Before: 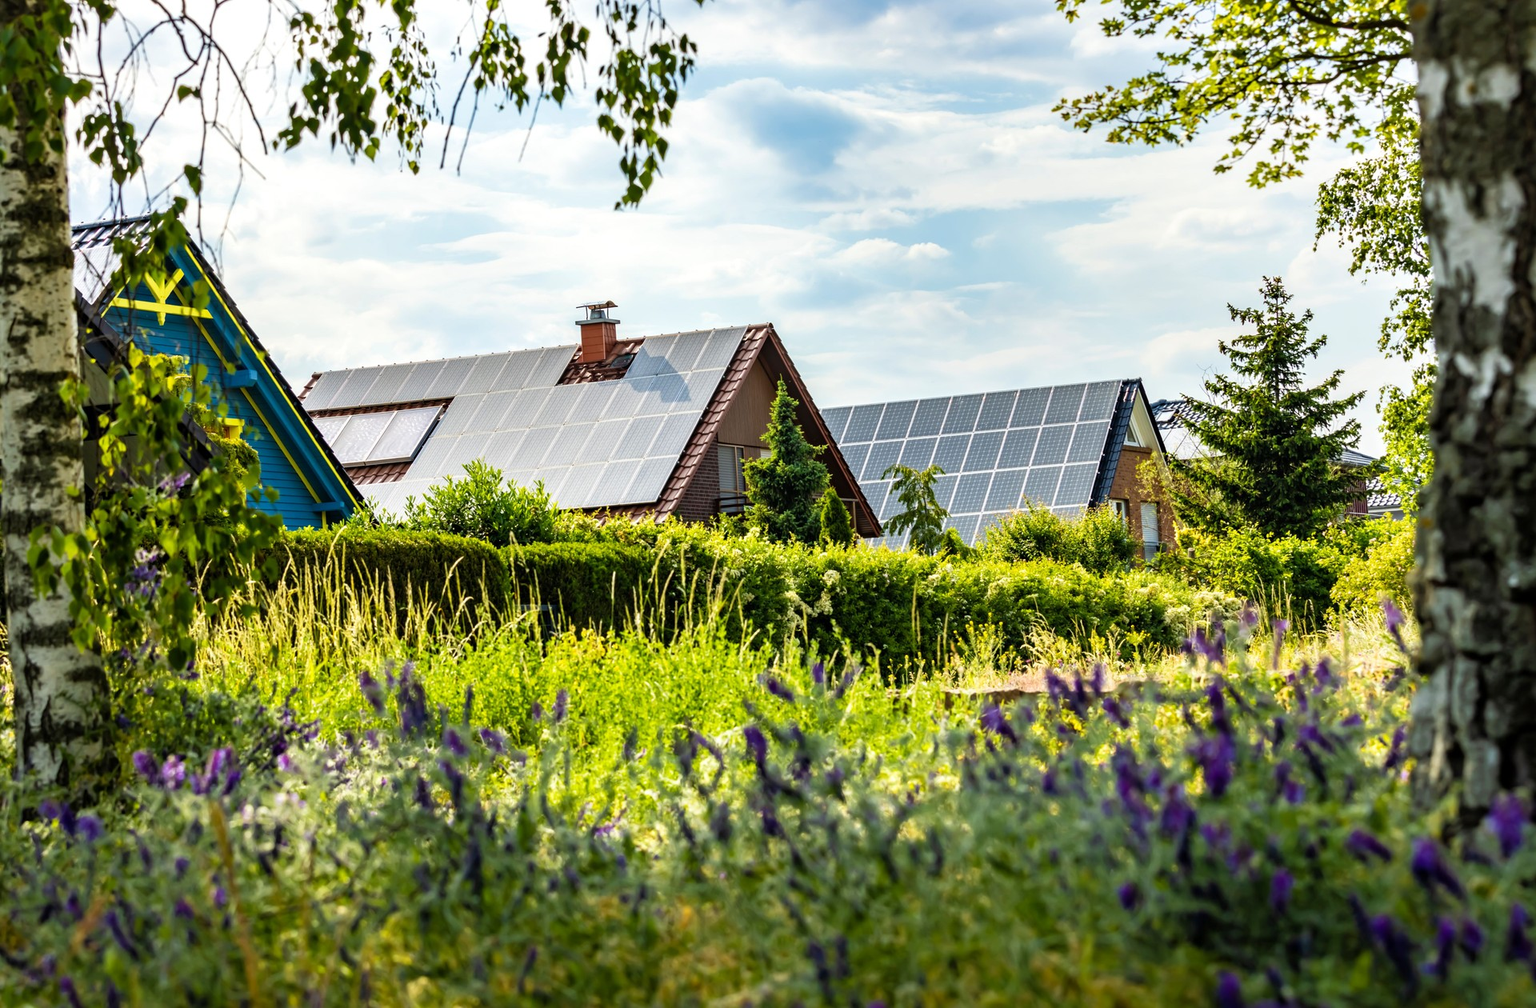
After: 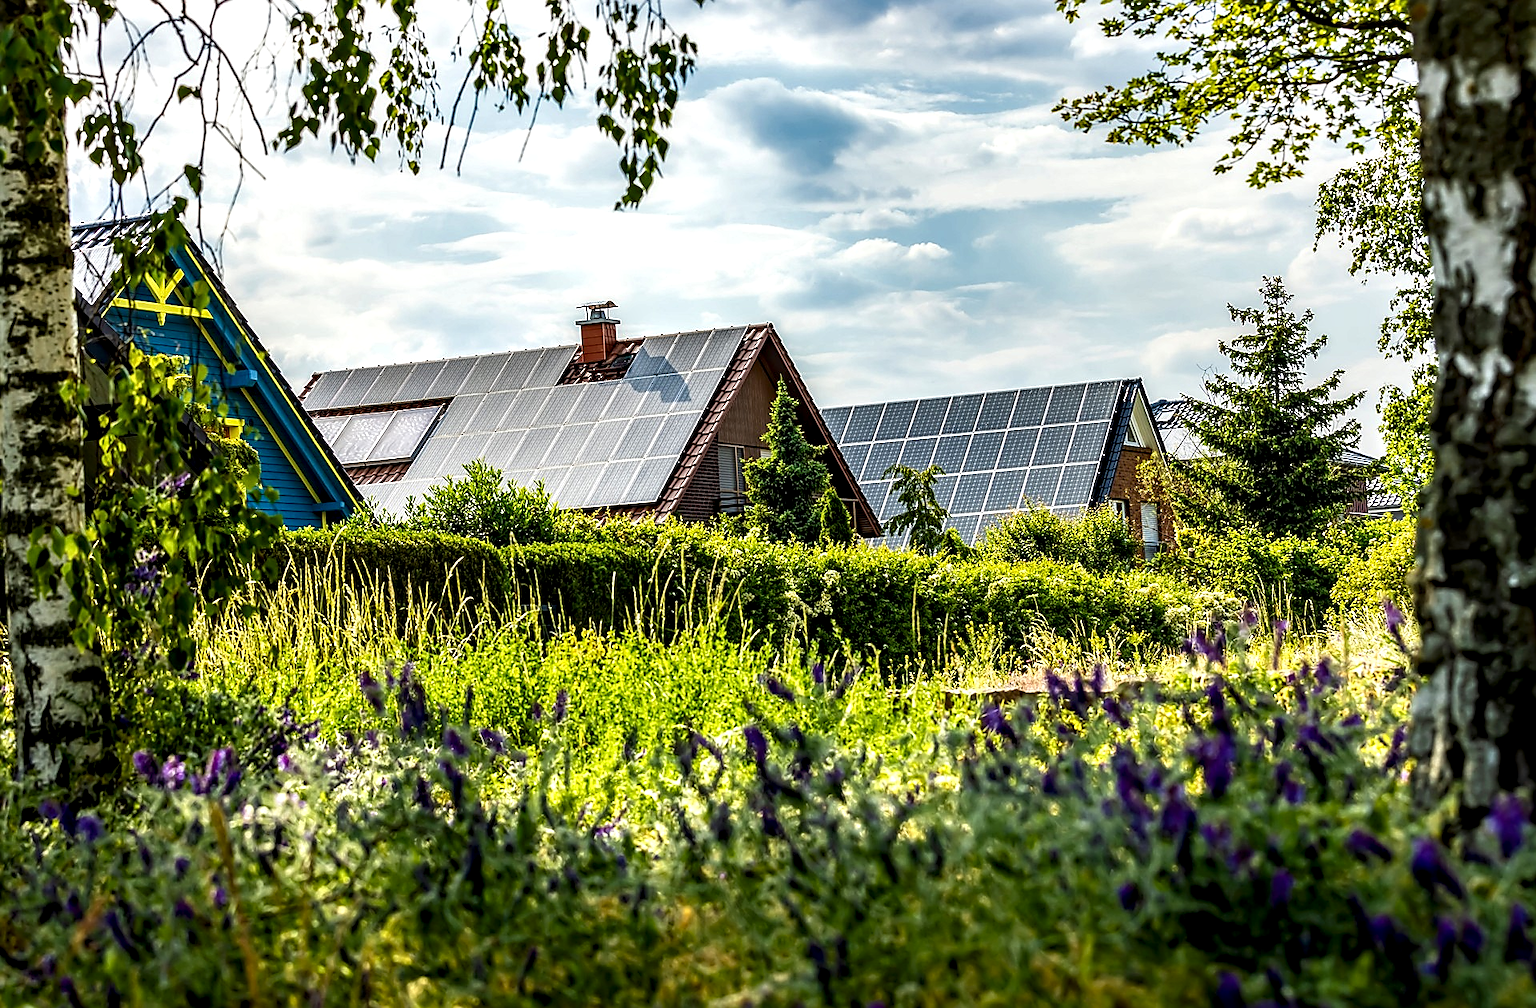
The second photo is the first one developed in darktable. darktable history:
sharpen: radius 1.4, amount 1.25, threshold 0.7
contrast brightness saturation: contrast 0.07, brightness -0.13, saturation 0.06
local contrast: detail 160%
exposure: compensate highlight preservation false
